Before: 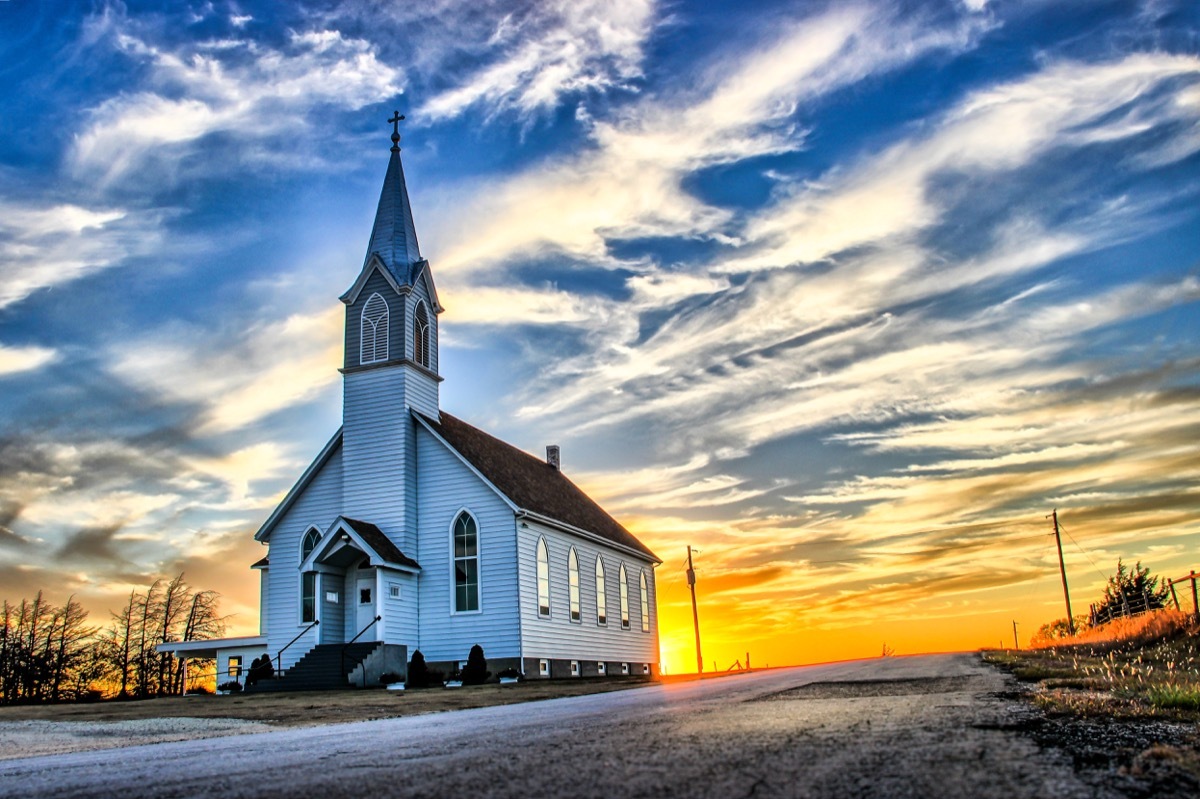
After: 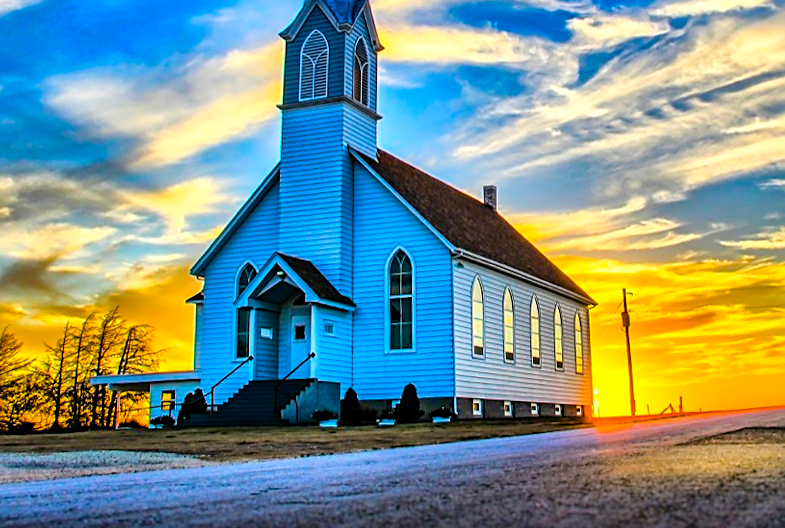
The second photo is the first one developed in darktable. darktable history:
sharpen: on, module defaults
color balance rgb: linear chroma grading › global chroma 42.617%, perceptual saturation grading › global saturation 19.833%, perceptual brilliance grading › global brilliance 2.685%, perceptual brilliance grading › highlights -2.325%, perceptual brilliance grading › shadows 3.834%, global vibrance 59.204%
crop and rotate: angle -1.07°, left 3.919%, top 32.025%, right 28.826%
